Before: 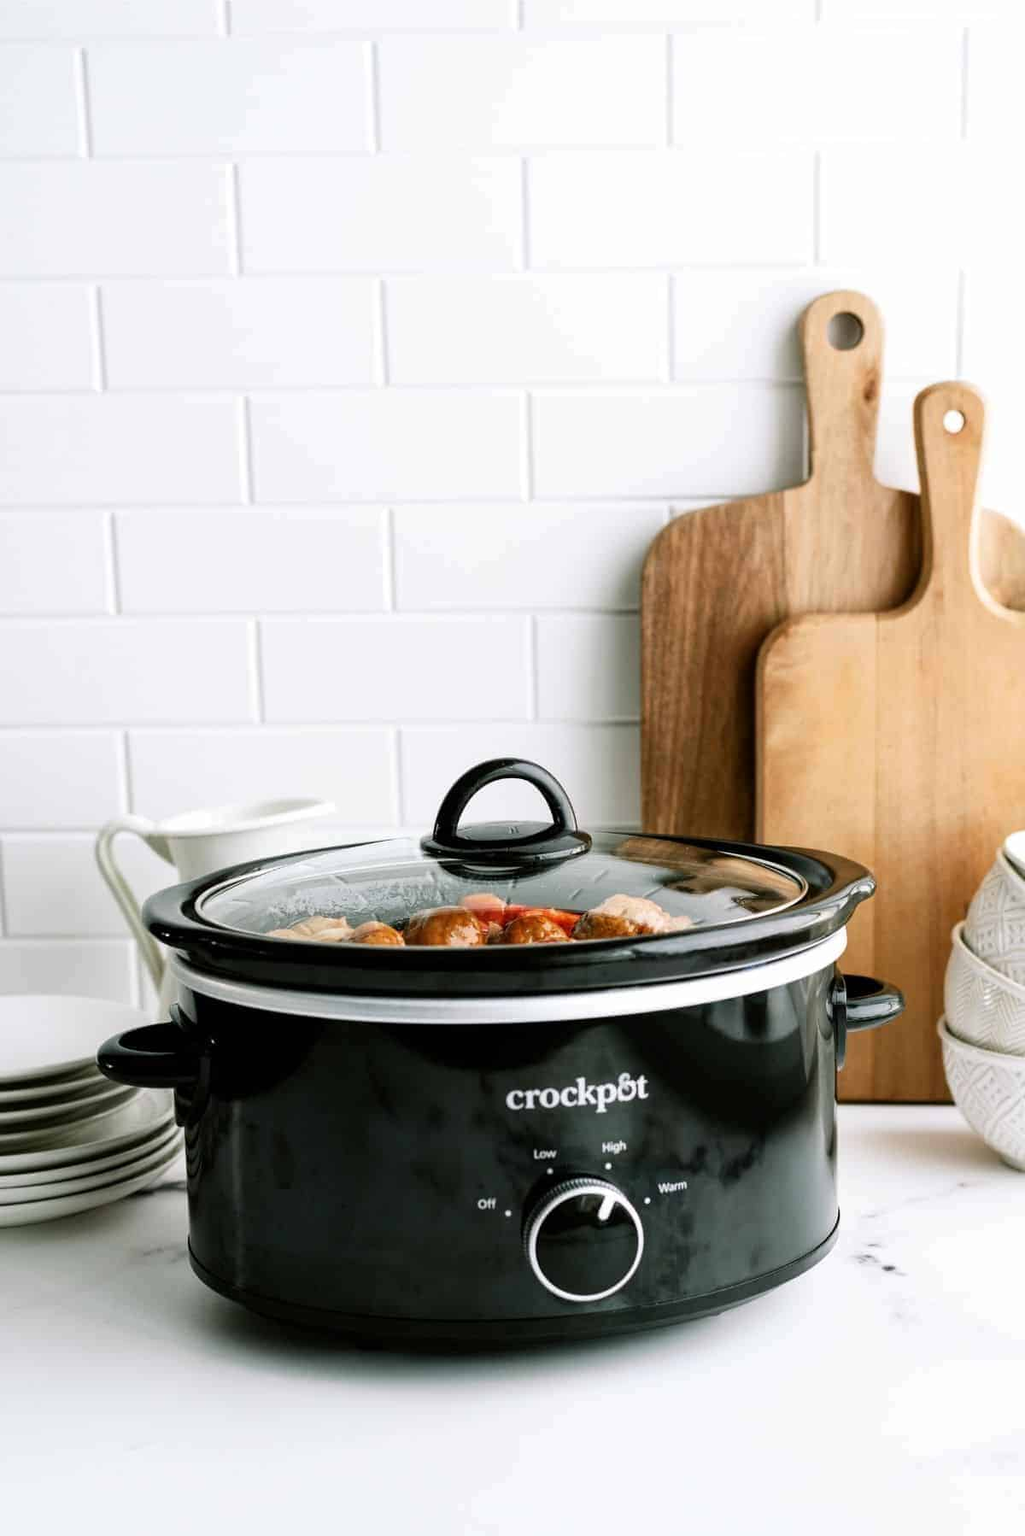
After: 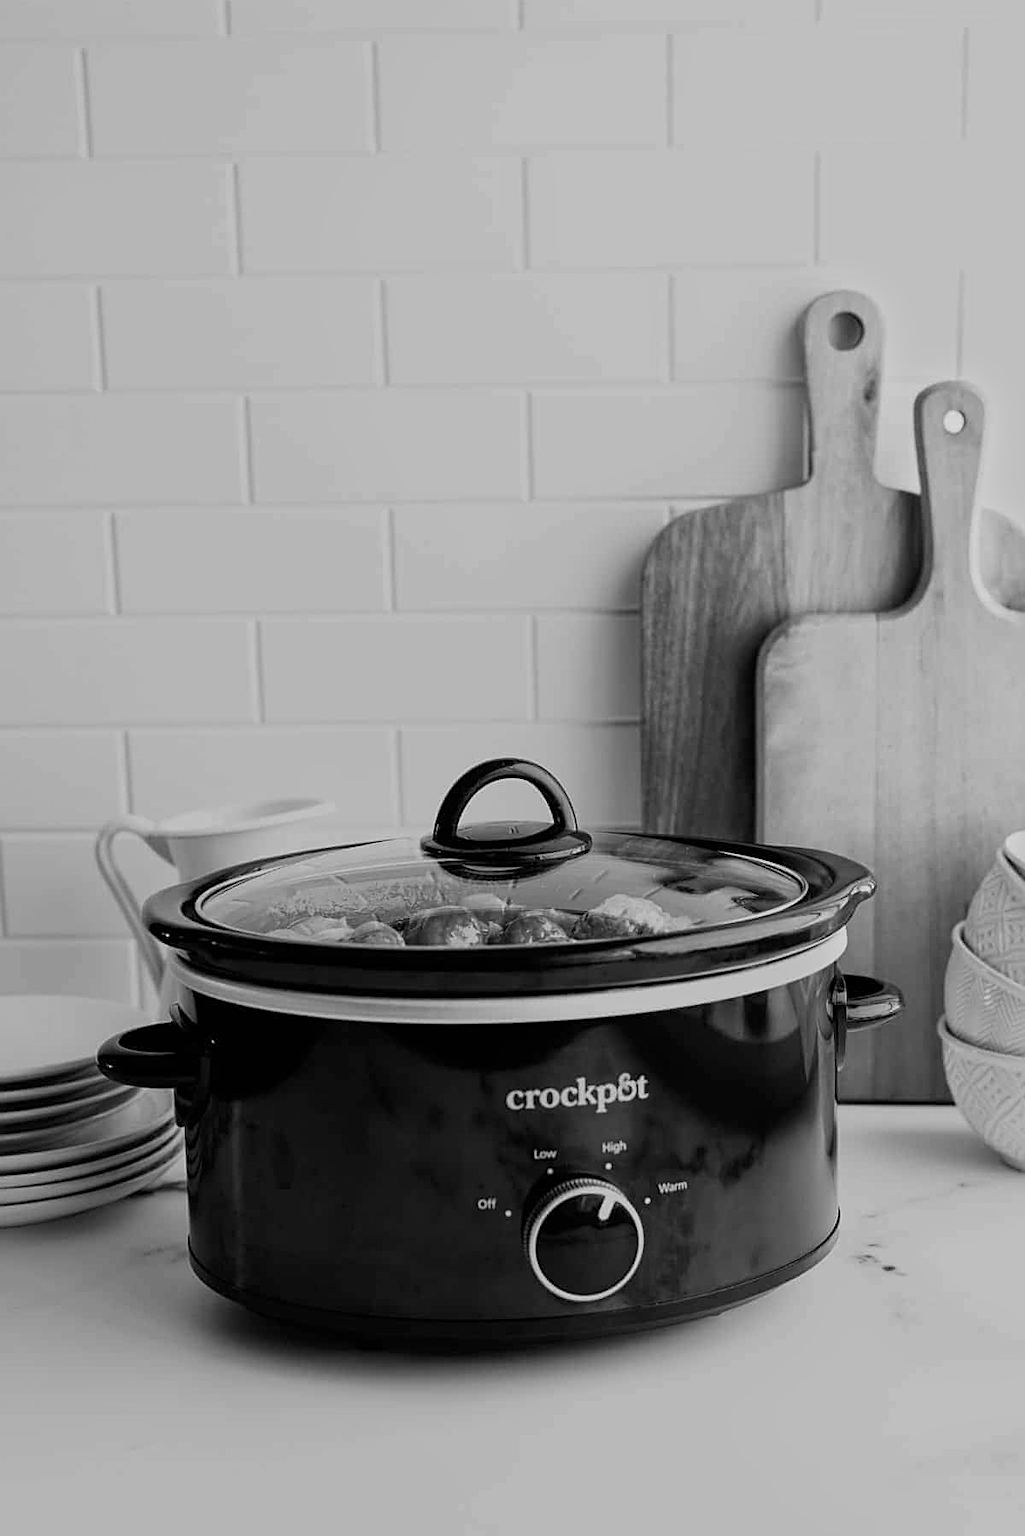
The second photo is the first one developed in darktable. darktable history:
sharpen: on, module defaults
monochrome: a 79.32, b 81.83, size 1.1
